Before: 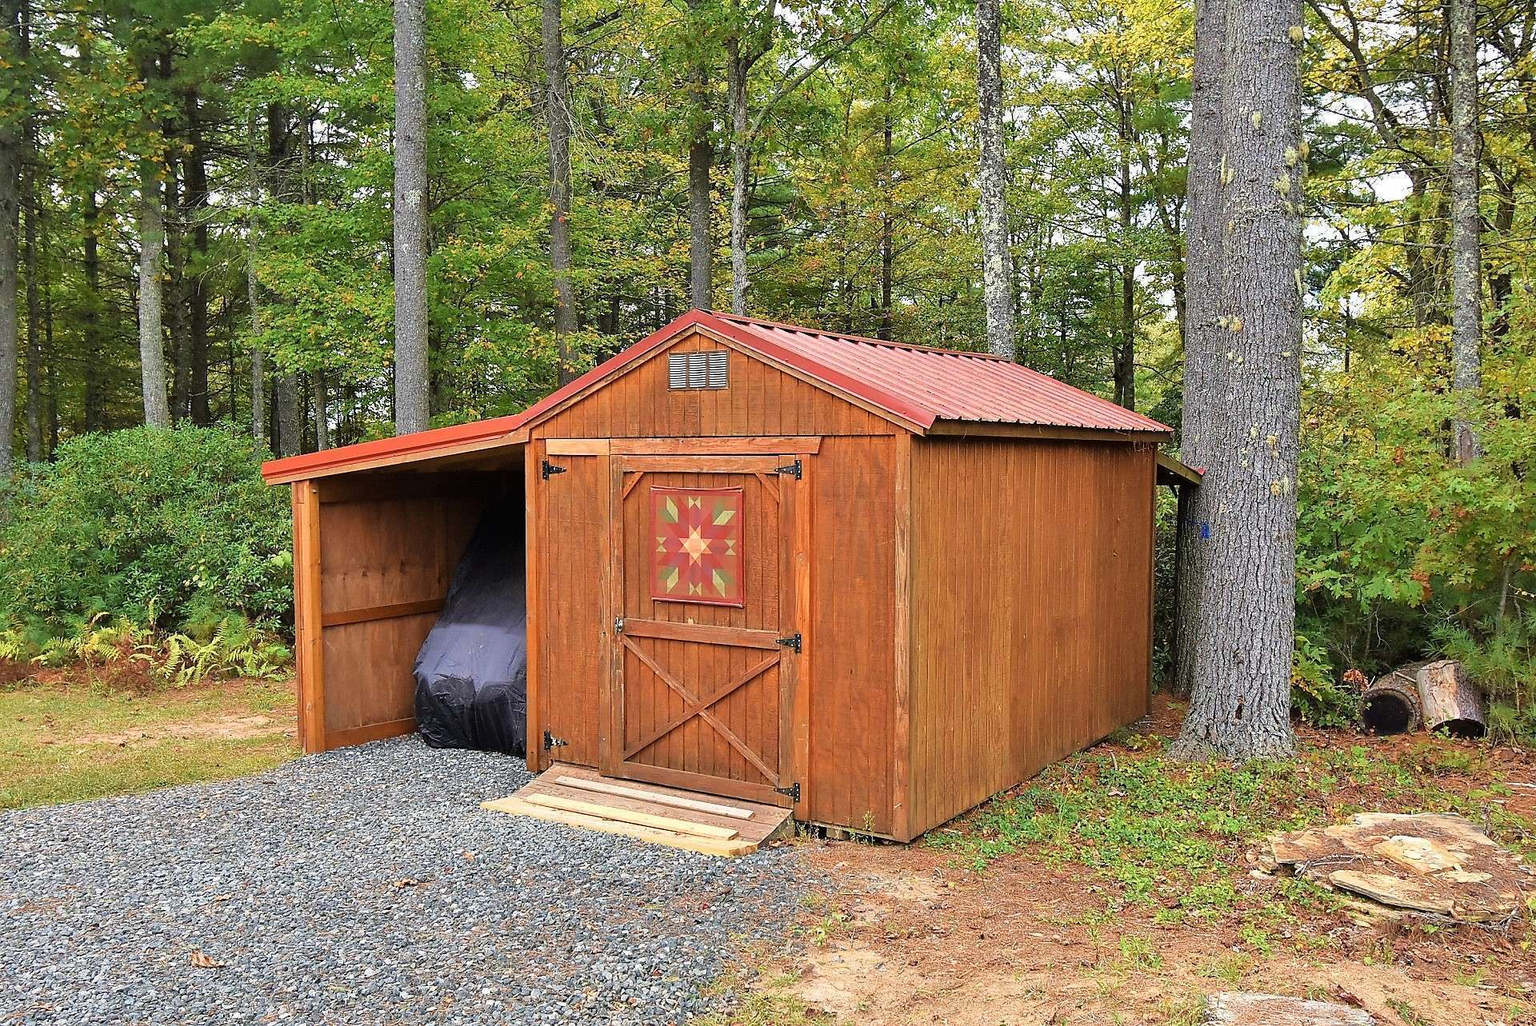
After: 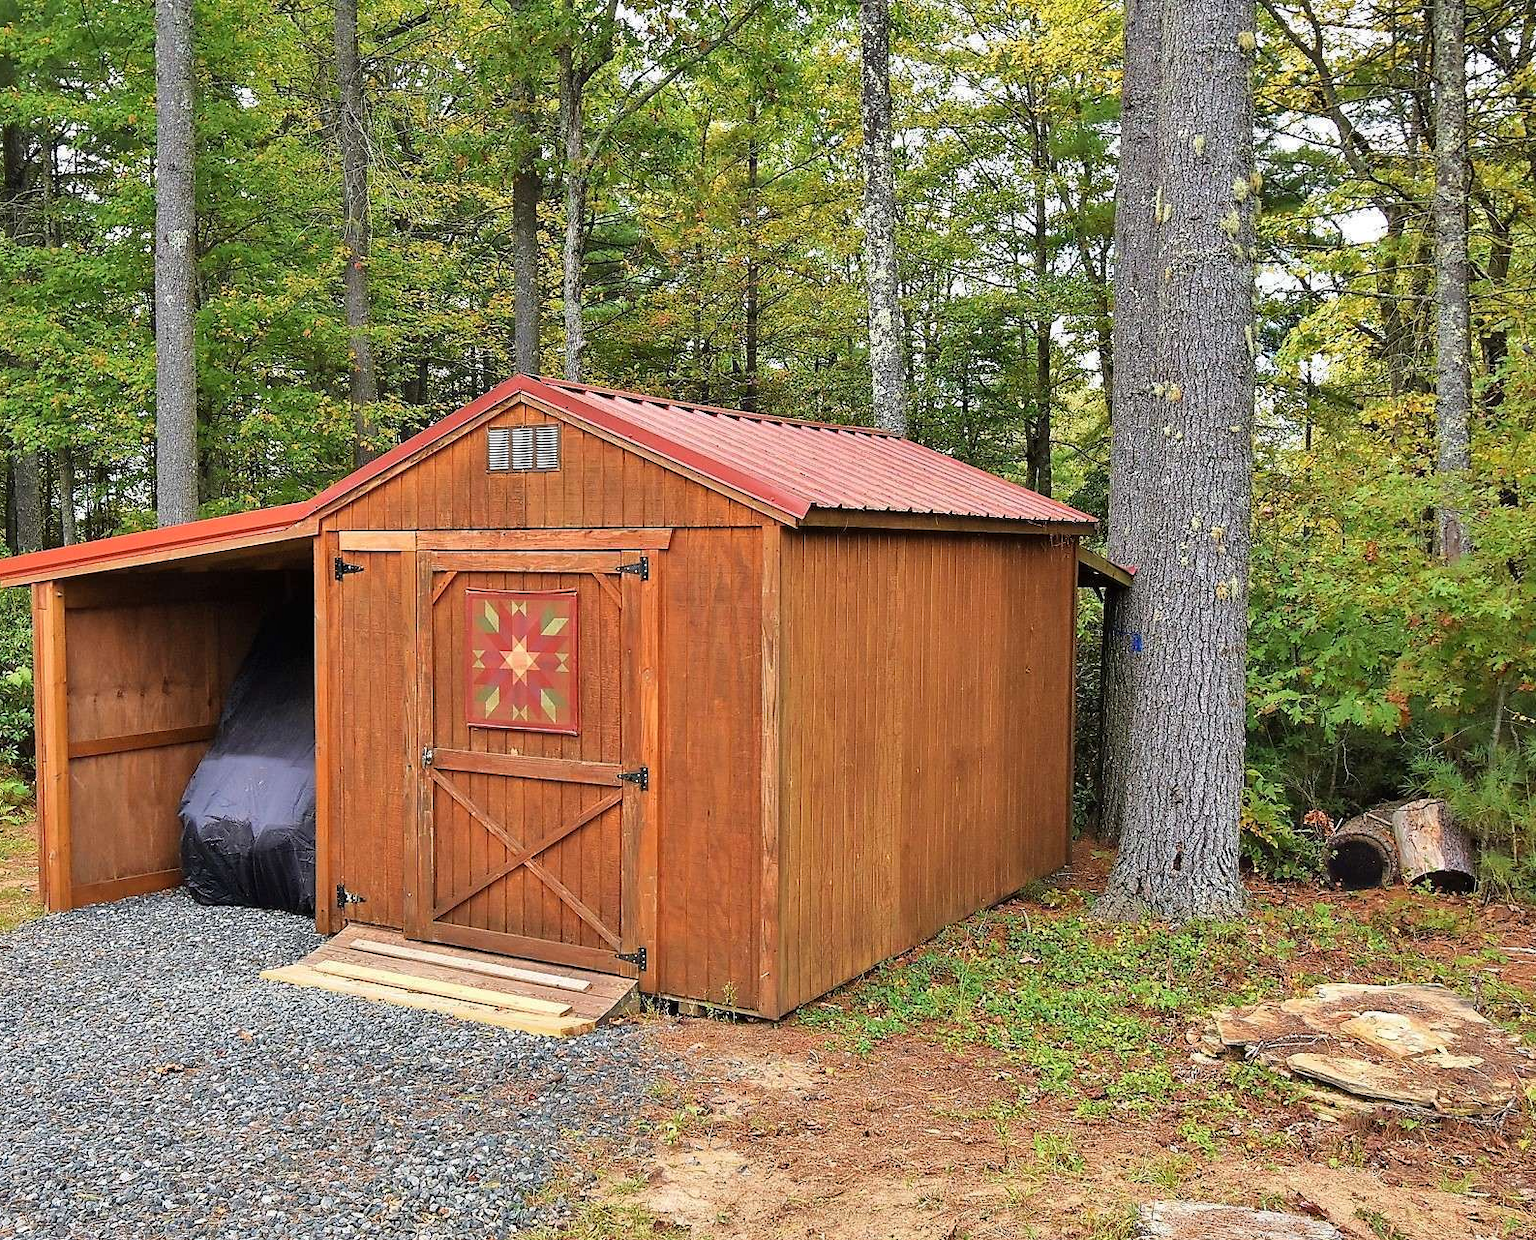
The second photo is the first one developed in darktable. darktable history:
shadows and highlights: shadows 53.26, soften with gaussian
crop: left 17.342%, bottom 0.041%
